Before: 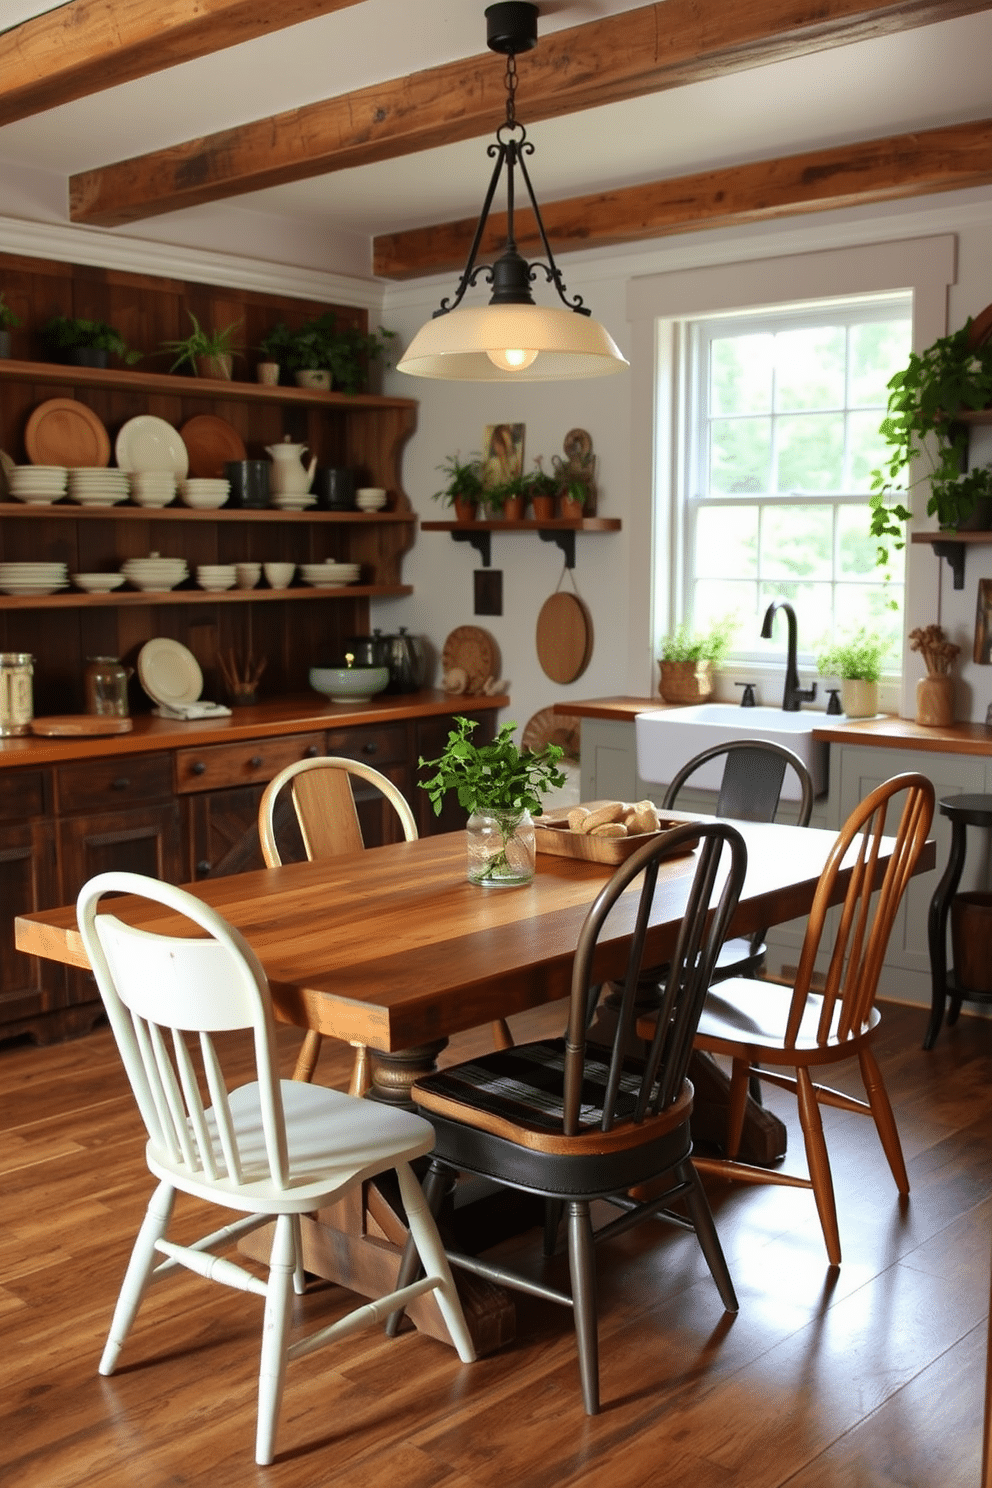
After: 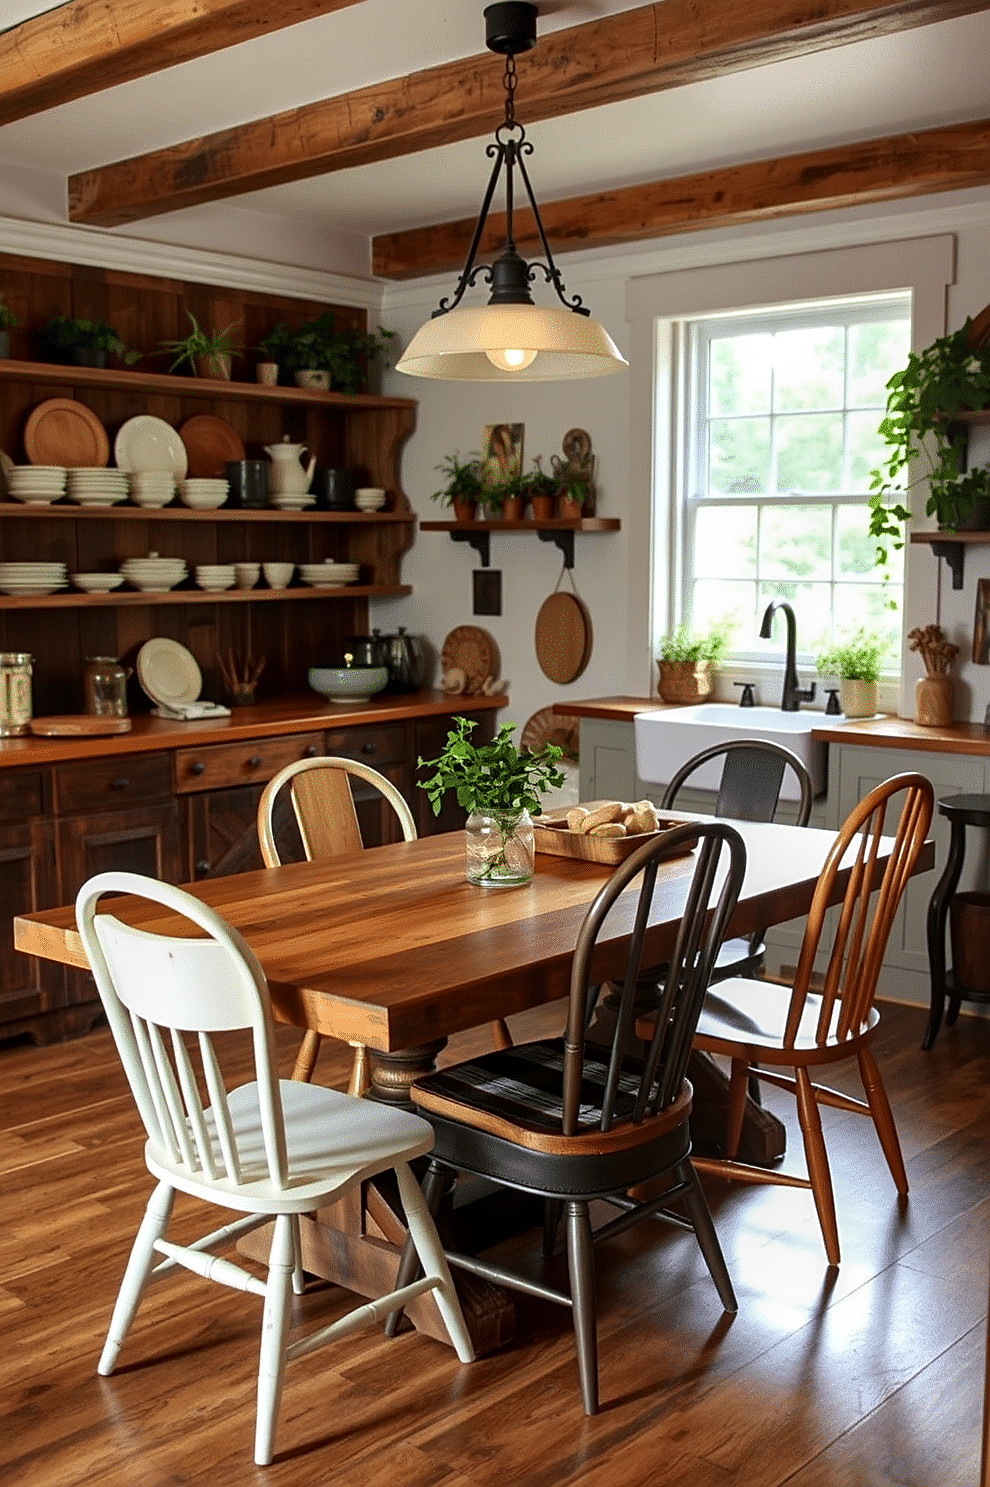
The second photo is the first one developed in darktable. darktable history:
crop and rotate: left 0.126%, bottom 0.007%
contrast brightness saturation: contrast 0.027, brightness -0.044
local contrast: on, module defaults
sharpen: on, module defaults
